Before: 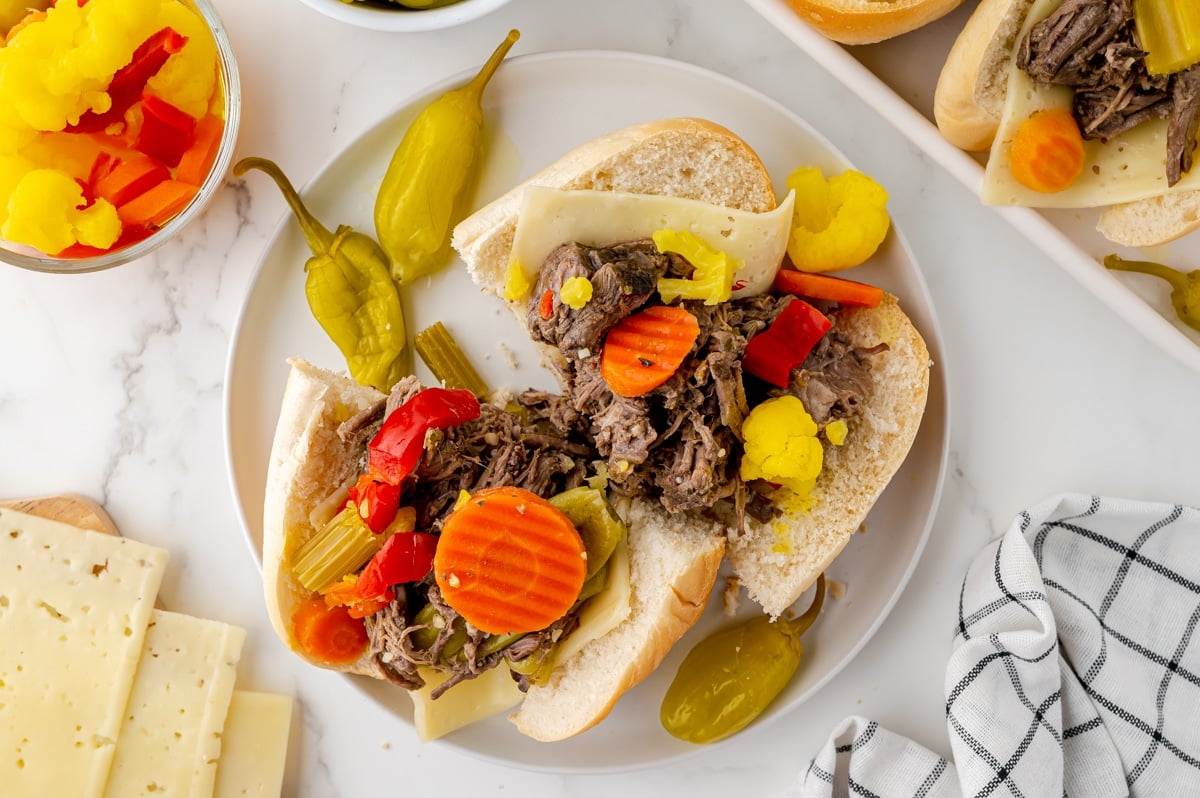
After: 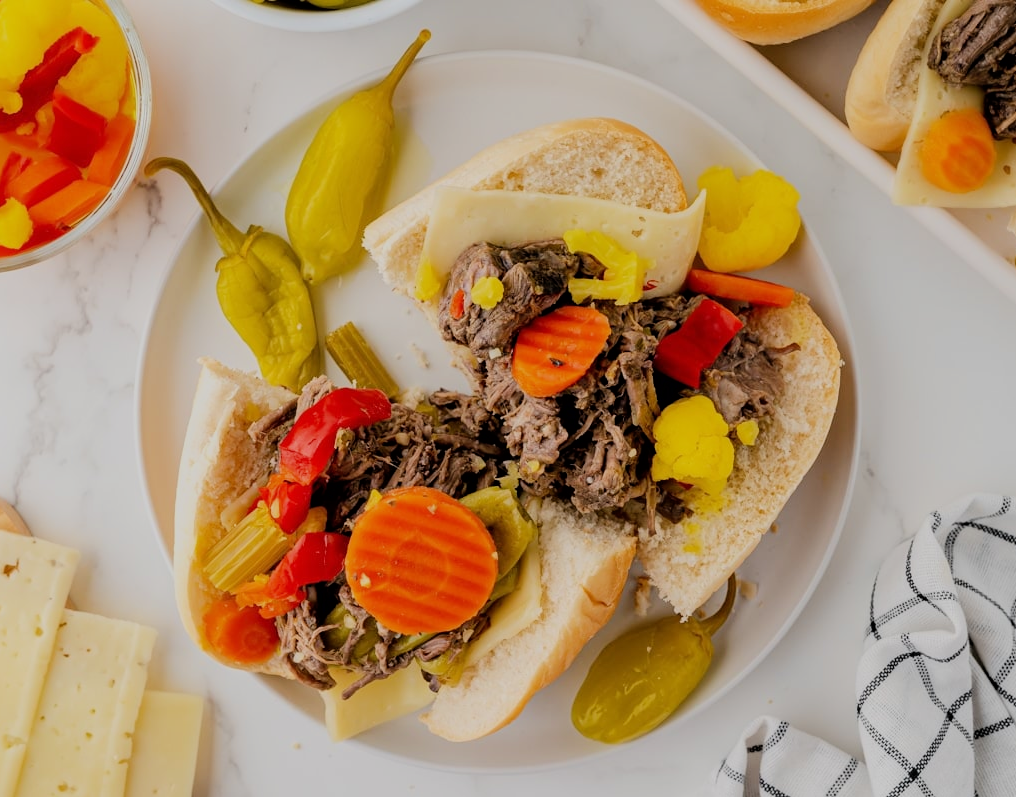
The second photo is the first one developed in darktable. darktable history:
filmic rgb: black relative exposure -7.17 EV, white relative exposure 5.37 EV, hardness 3.02, color science v6 (2022)
crop: left 7.441%, right 7.871%
